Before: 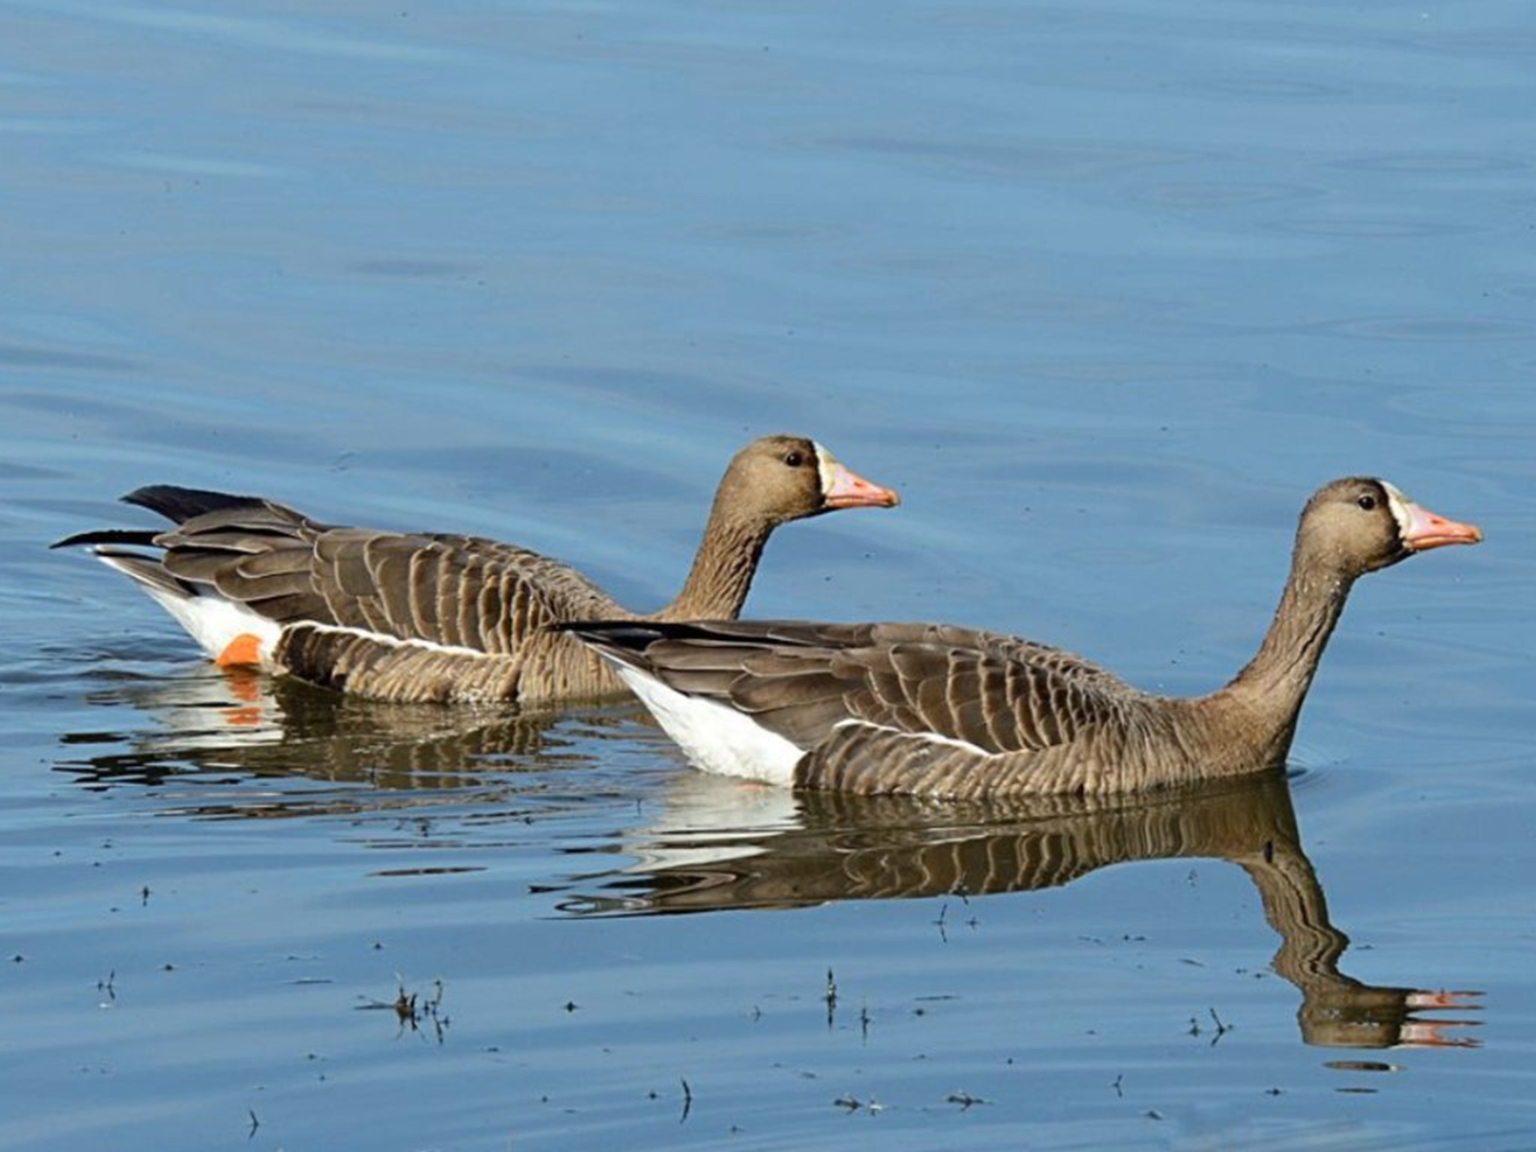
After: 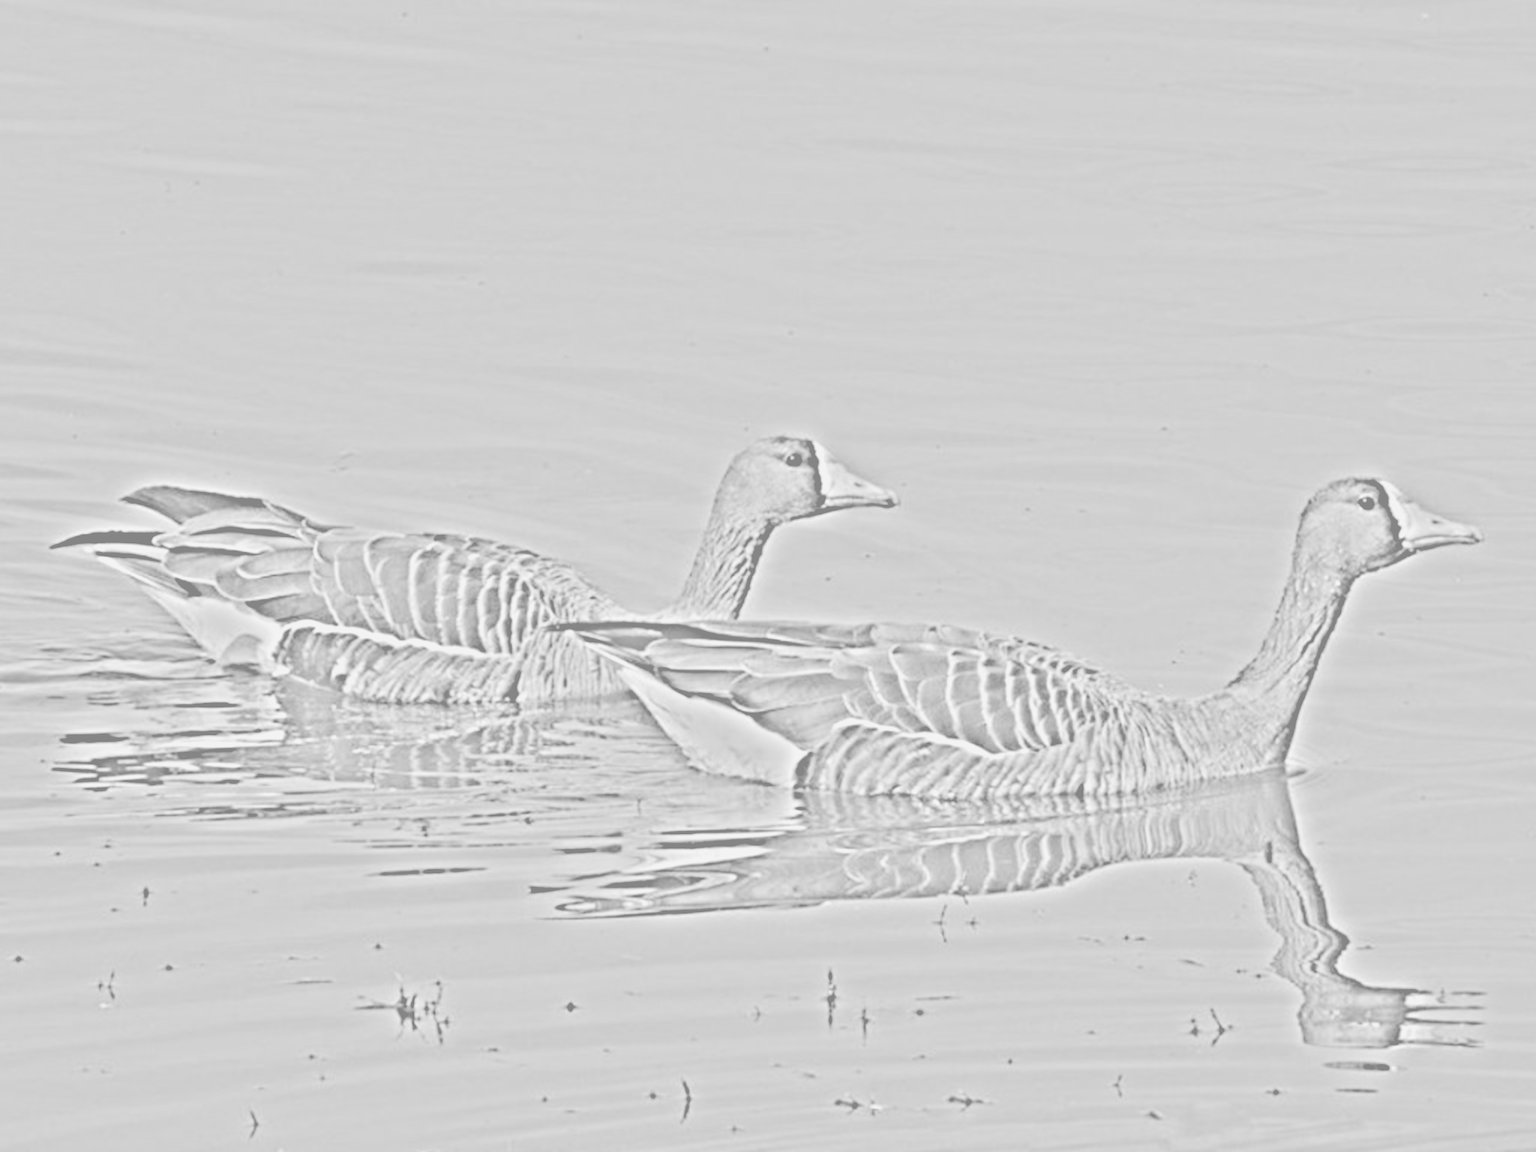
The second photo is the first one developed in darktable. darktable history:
tone curve: curves: ch0 [(0, 0) (0.004, 0.001) (0.133, 0.112) (0.325, 0.362) (0.832, 0.893) (1, 1)], color space Lab, linked channels, preserve colors none
highpass: on, module defaults
contrast brightness saturation: contrast -0.32, brightness 0.75, saturation -0.78
